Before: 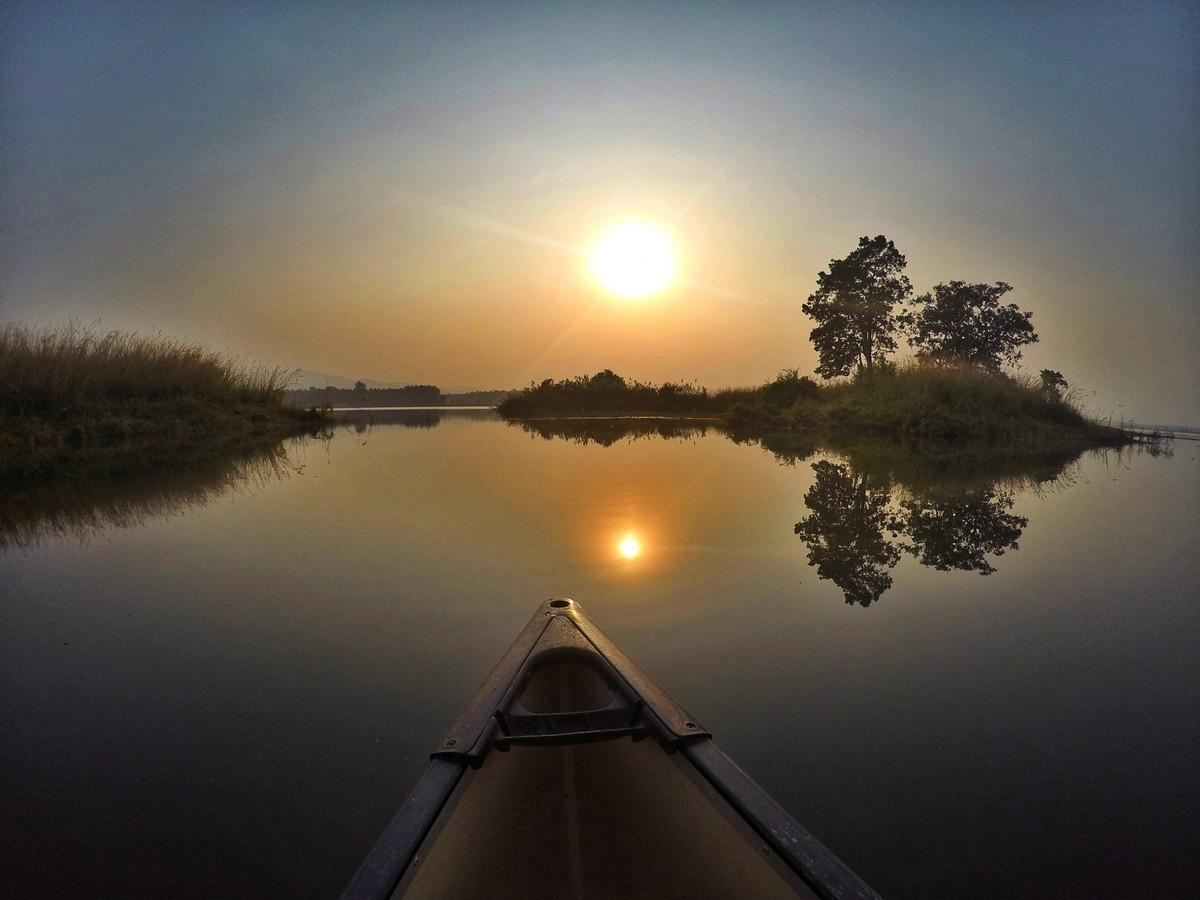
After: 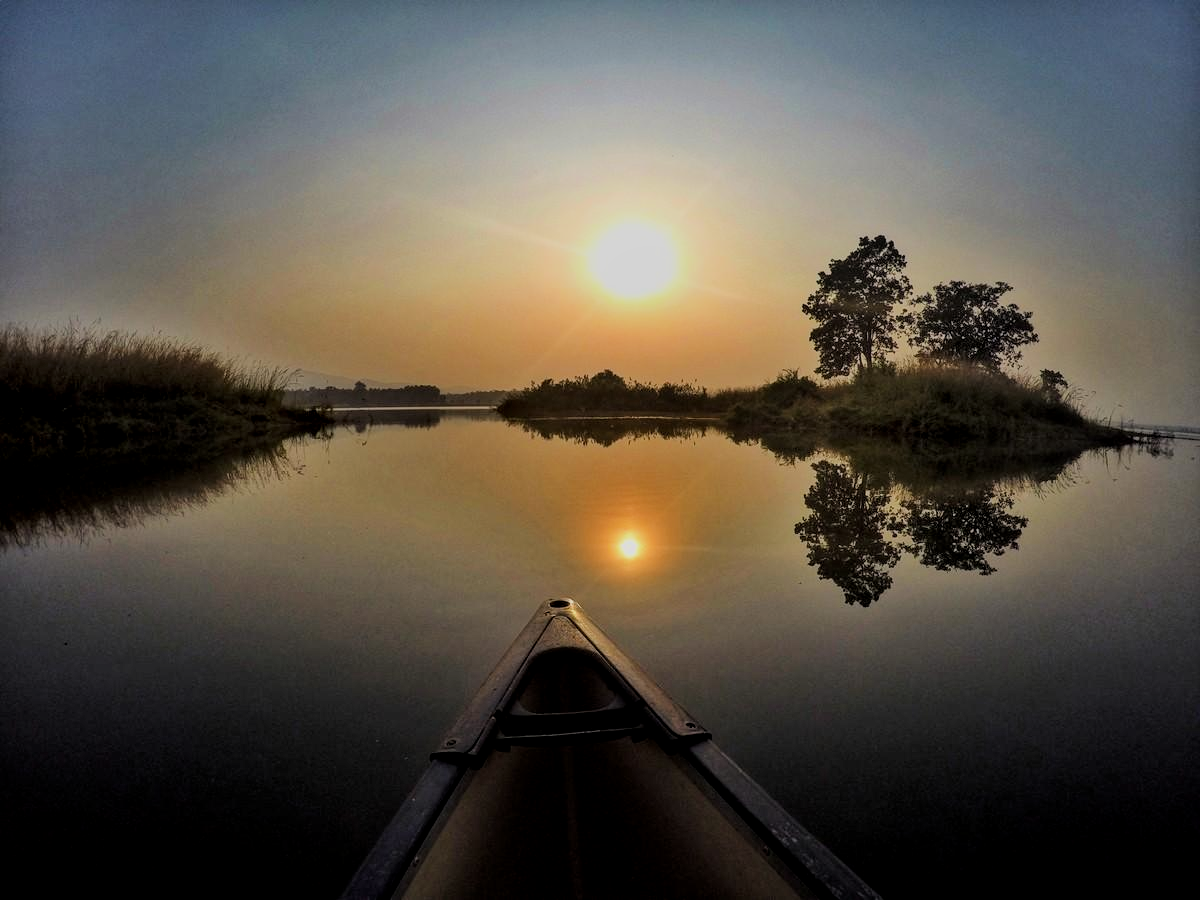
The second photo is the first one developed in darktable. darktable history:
filmic rgb: black relative exposure -7.15 EV, white relative exposure 5.36 EV, hardness 3.02, color science v6 (2022)
local contrast: on, module defaults
color balance rgb: global vibrance 10%
